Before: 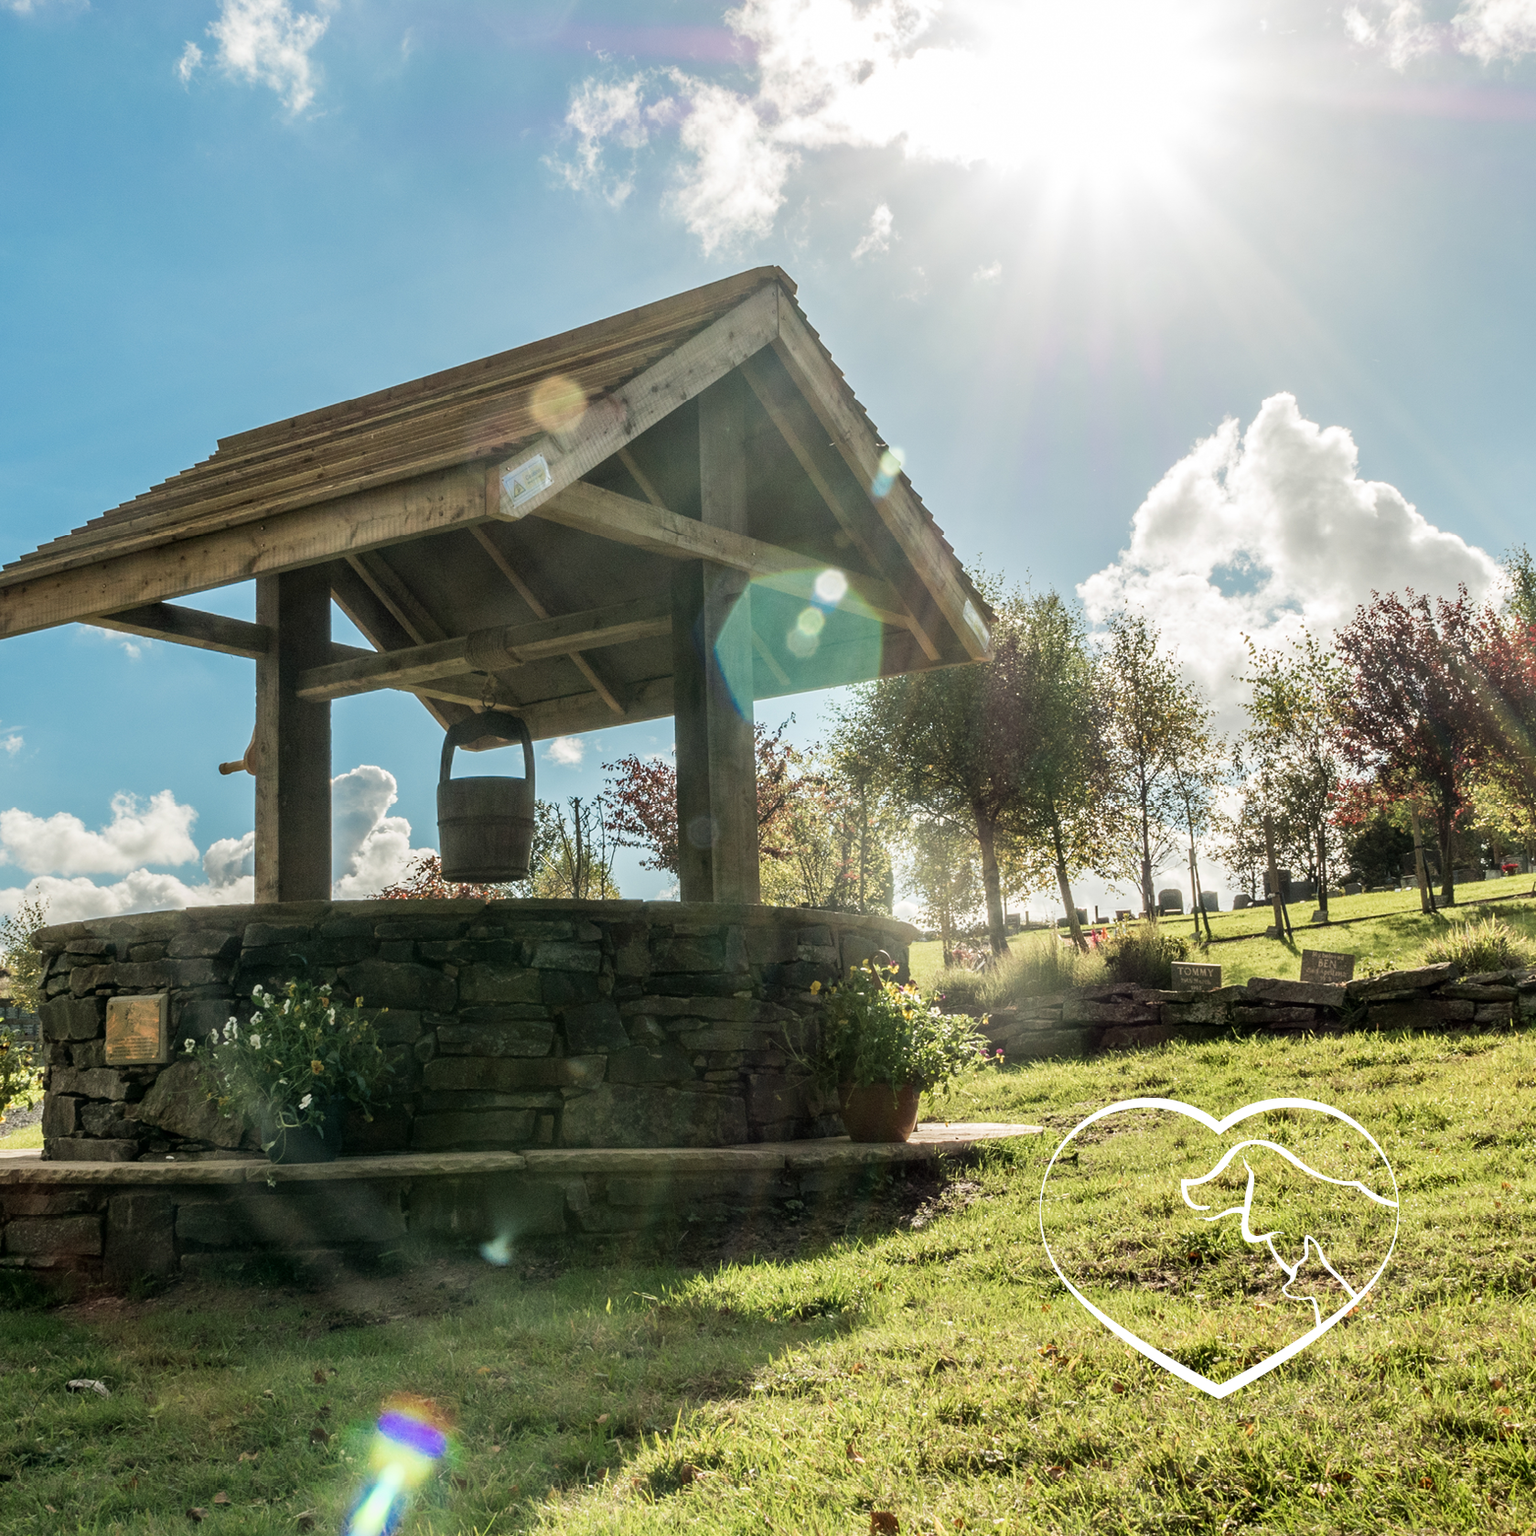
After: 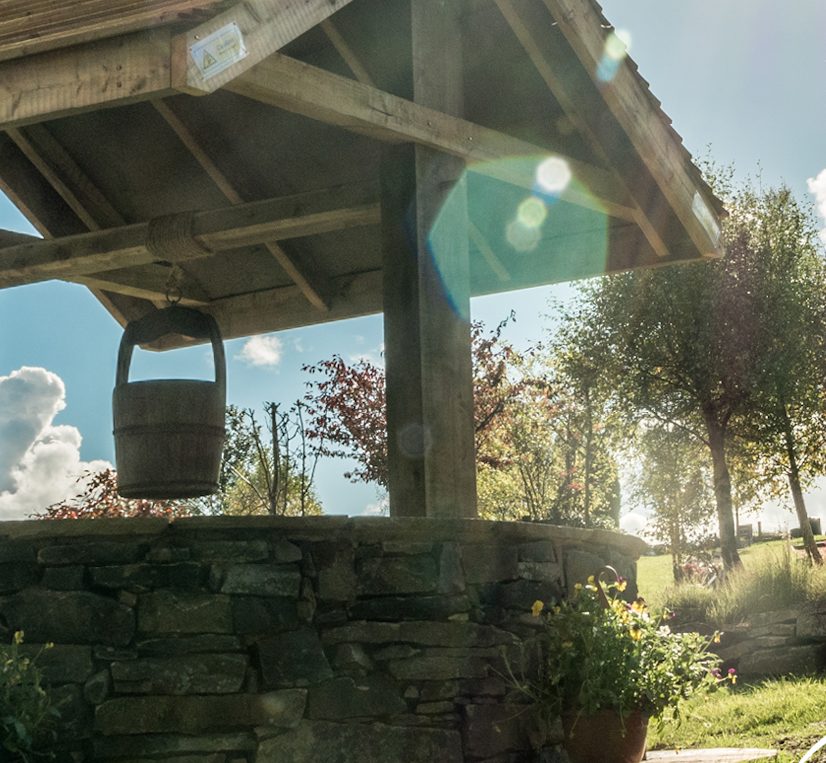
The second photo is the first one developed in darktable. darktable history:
tone equalizer: on, module defaults
crop: left 25%, top 25%, right 25%, bottom 25%
rotate and perspective: rotation -0.013°, lens shift (vertical) -0.027, lens shift (horizontal) 0.178, crop left 0.016, crop right 0.989, crop top 0.082, crop bottom 0.918
